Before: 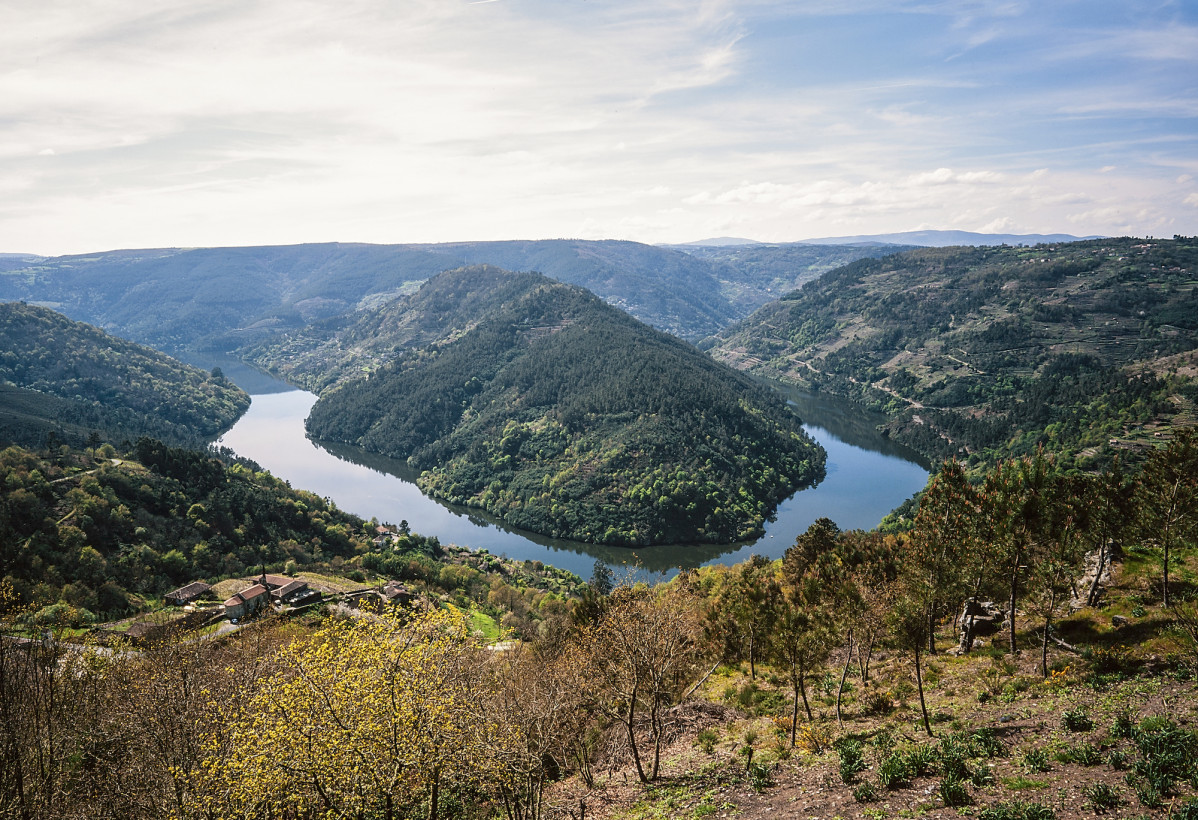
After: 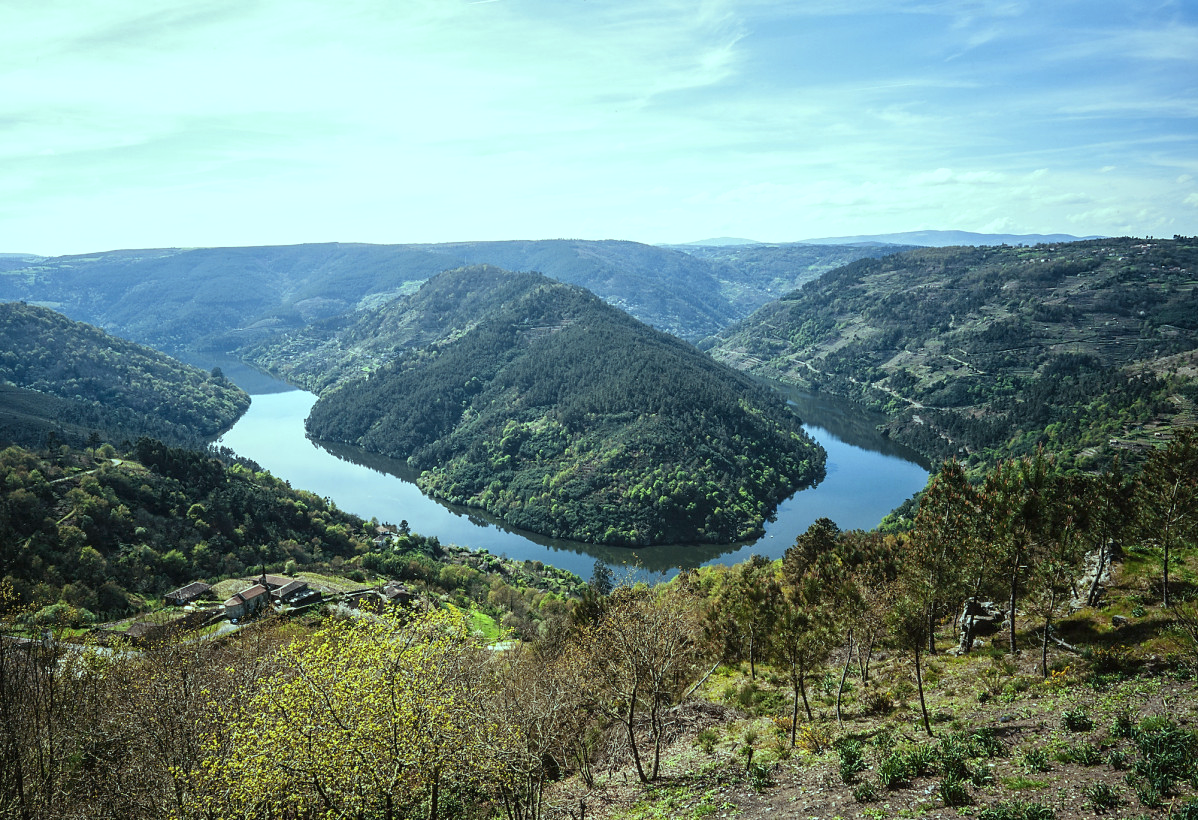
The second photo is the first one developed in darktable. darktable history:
exposure: exposure -0.021 EV, compensate highlight preservation false
color balance: mode lift, gamma, gain (sRGB), lift [0.997, 0.979, 1.021, 1.011], gamma [1, 1.084, 0.916, 0.998], gain [1, 0.87, 1.13, 1.101], contrast 4.55%, contrast fulcrum 38.24%, output saturation 104.09%
